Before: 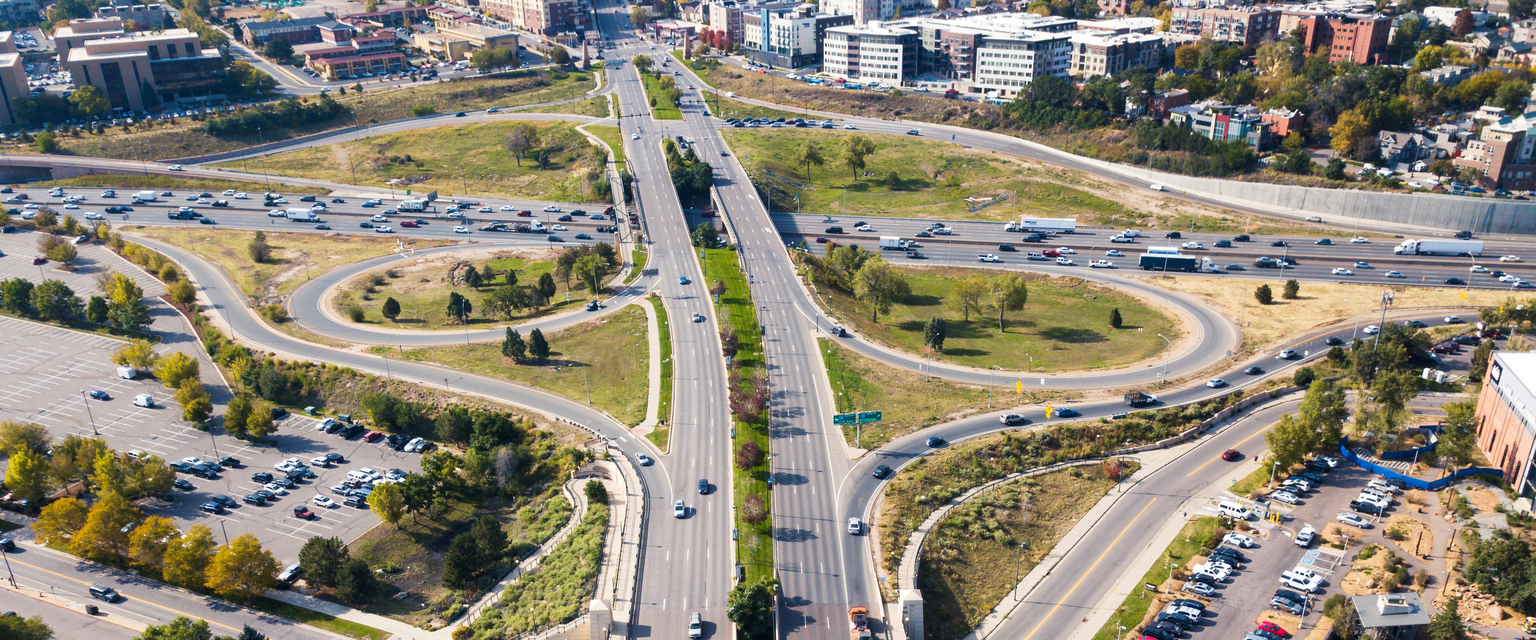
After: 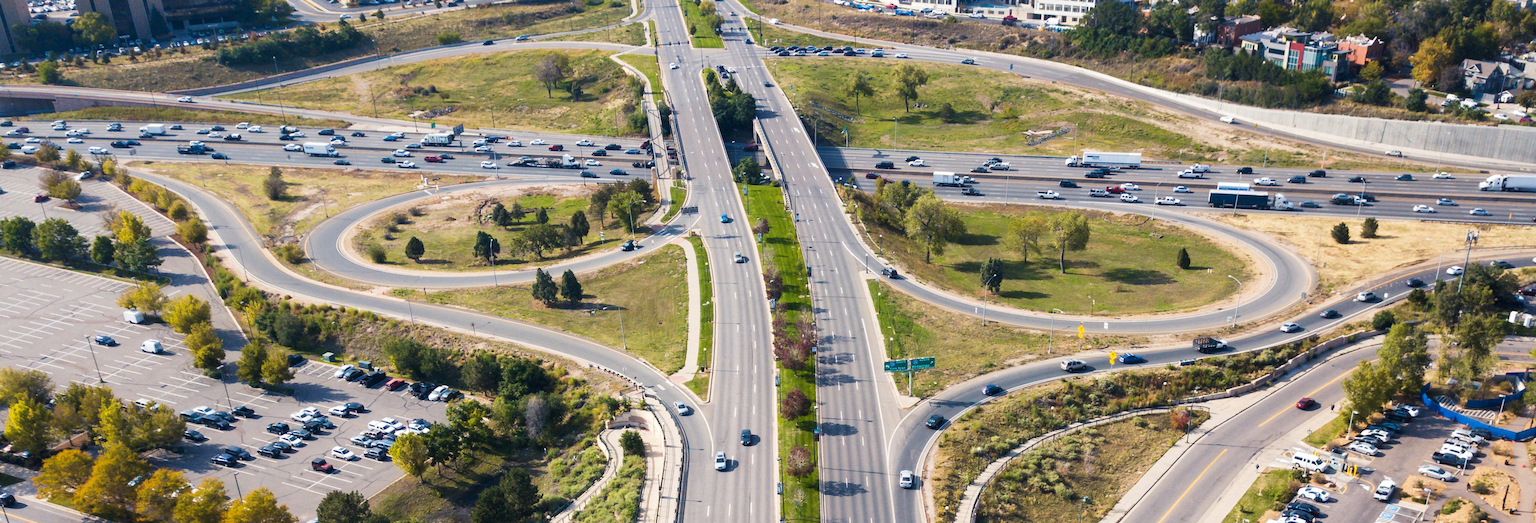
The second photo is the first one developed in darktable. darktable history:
crop and rotate: angle 0.03°, top 11.643%, right 5.651%, bottom 11.189%
tone equalizer: on, module defaults
